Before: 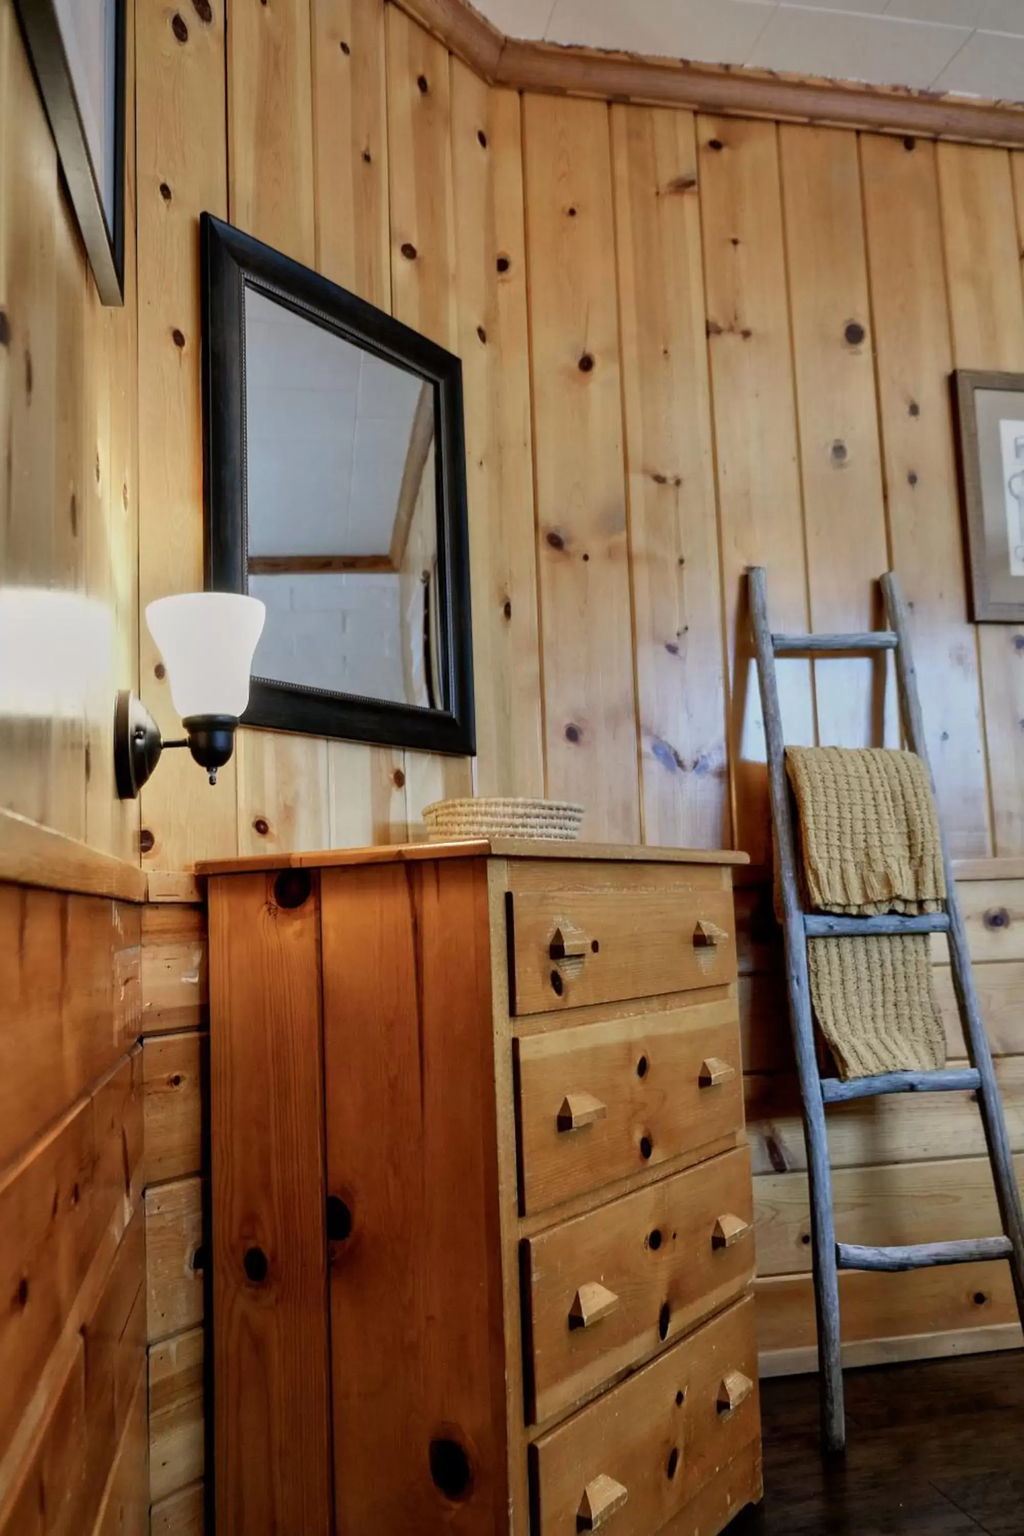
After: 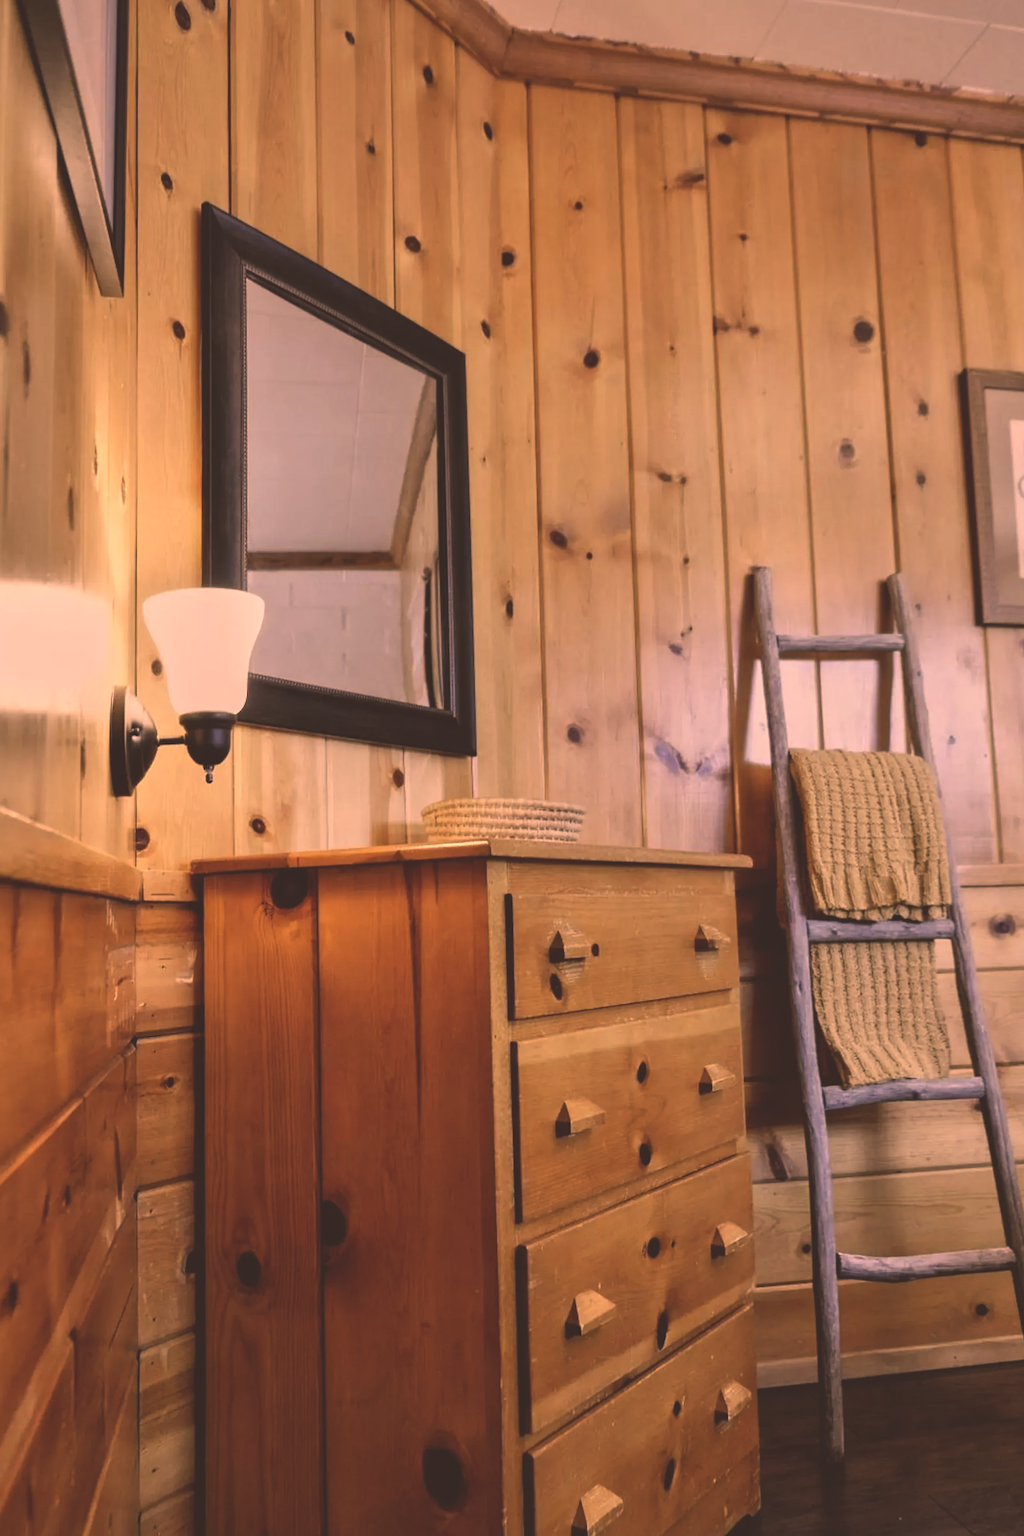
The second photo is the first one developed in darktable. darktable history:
crop and rotate: angle -0.5°
color correction: highlights a* 40, highlights b* 40, saturation 0.69
color balance: lift [1, 1, 0.999, 1.001], gamma [1, 1.003, 1.005, 0.995], gain [1, 0.992, 0.988, 1.012], contrast 5%, output saturation 110%
exposure: black level correction -0.028, compensate highlight preservation false
